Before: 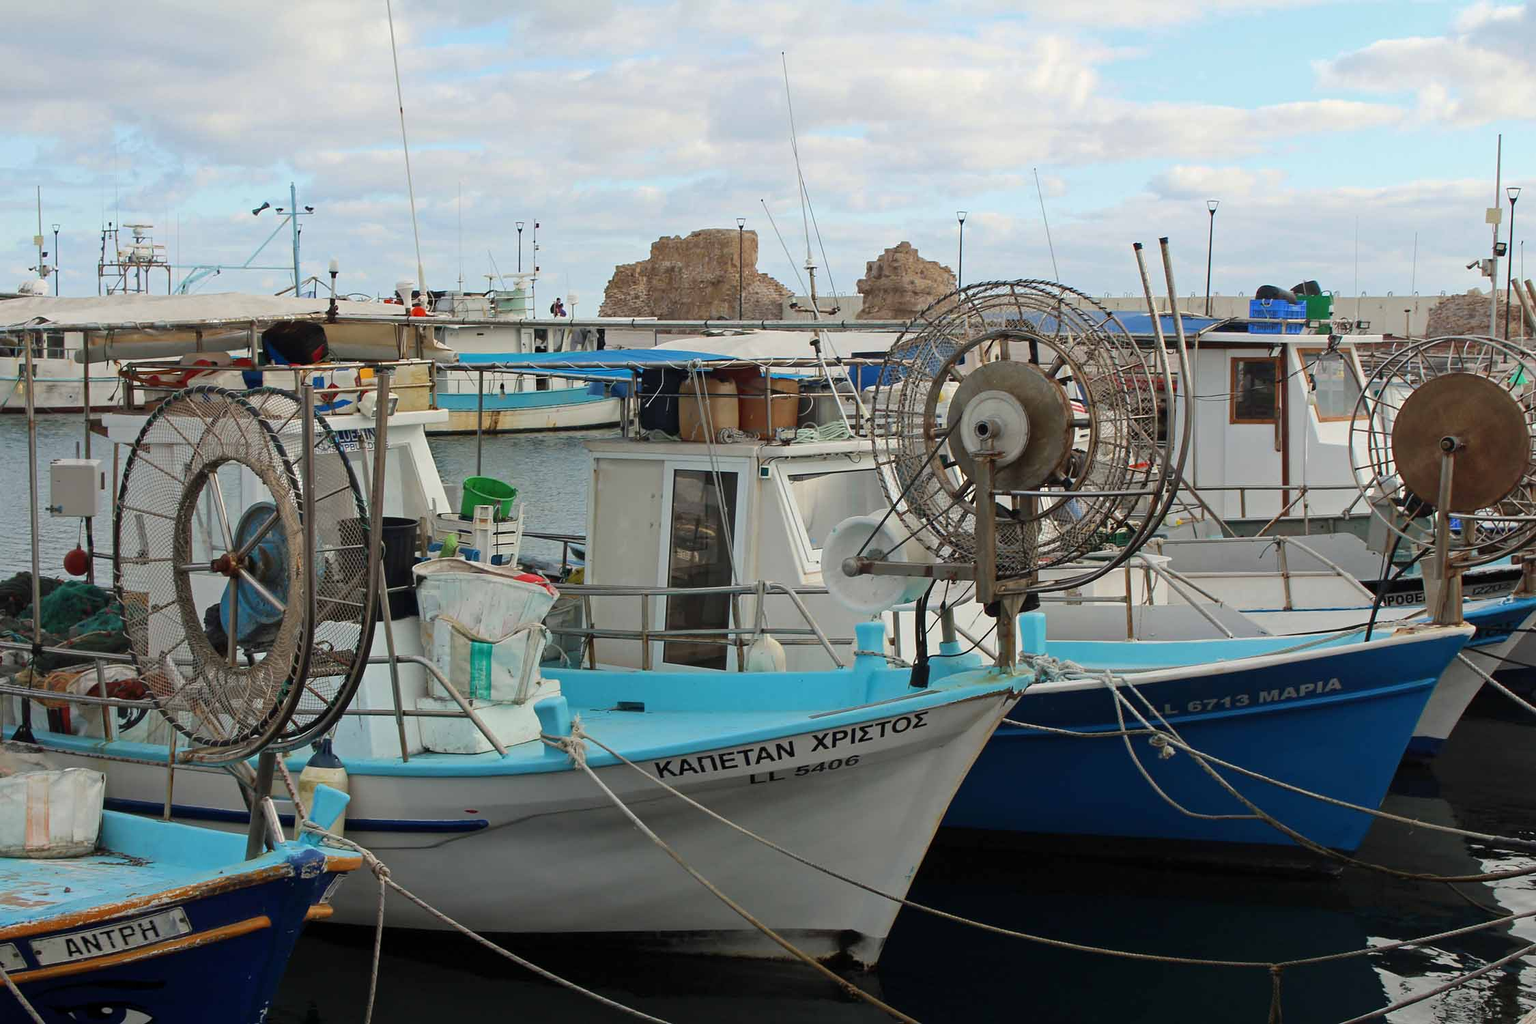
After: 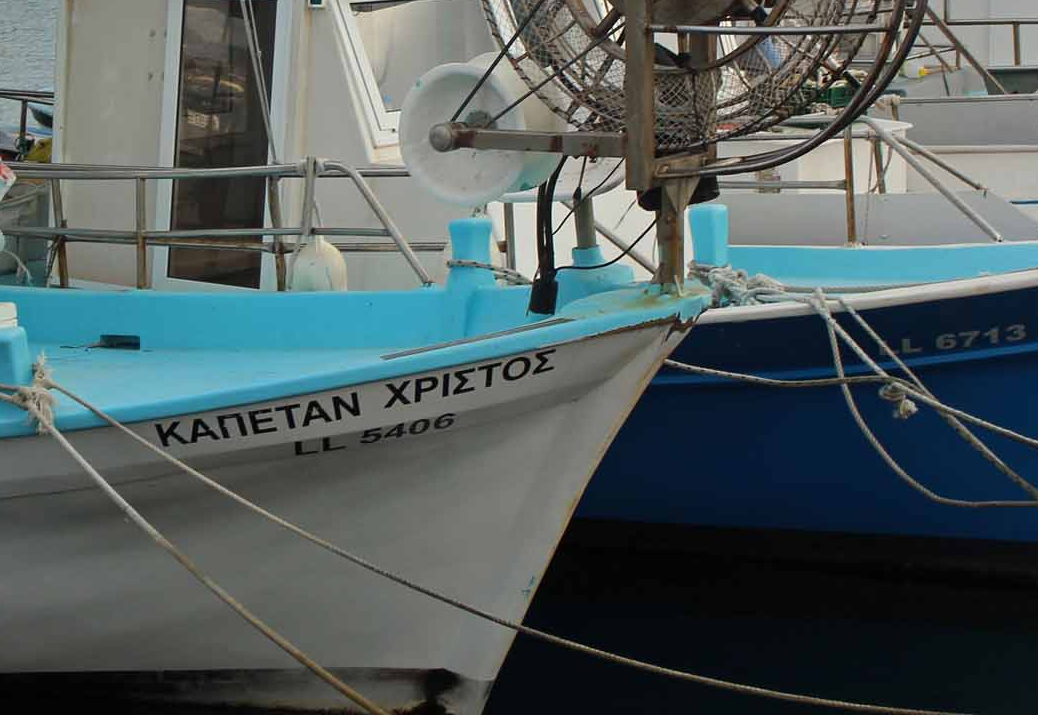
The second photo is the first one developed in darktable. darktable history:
crop: left 35.76%, top 46.241%, right 18.076%, bottom 6.072%
